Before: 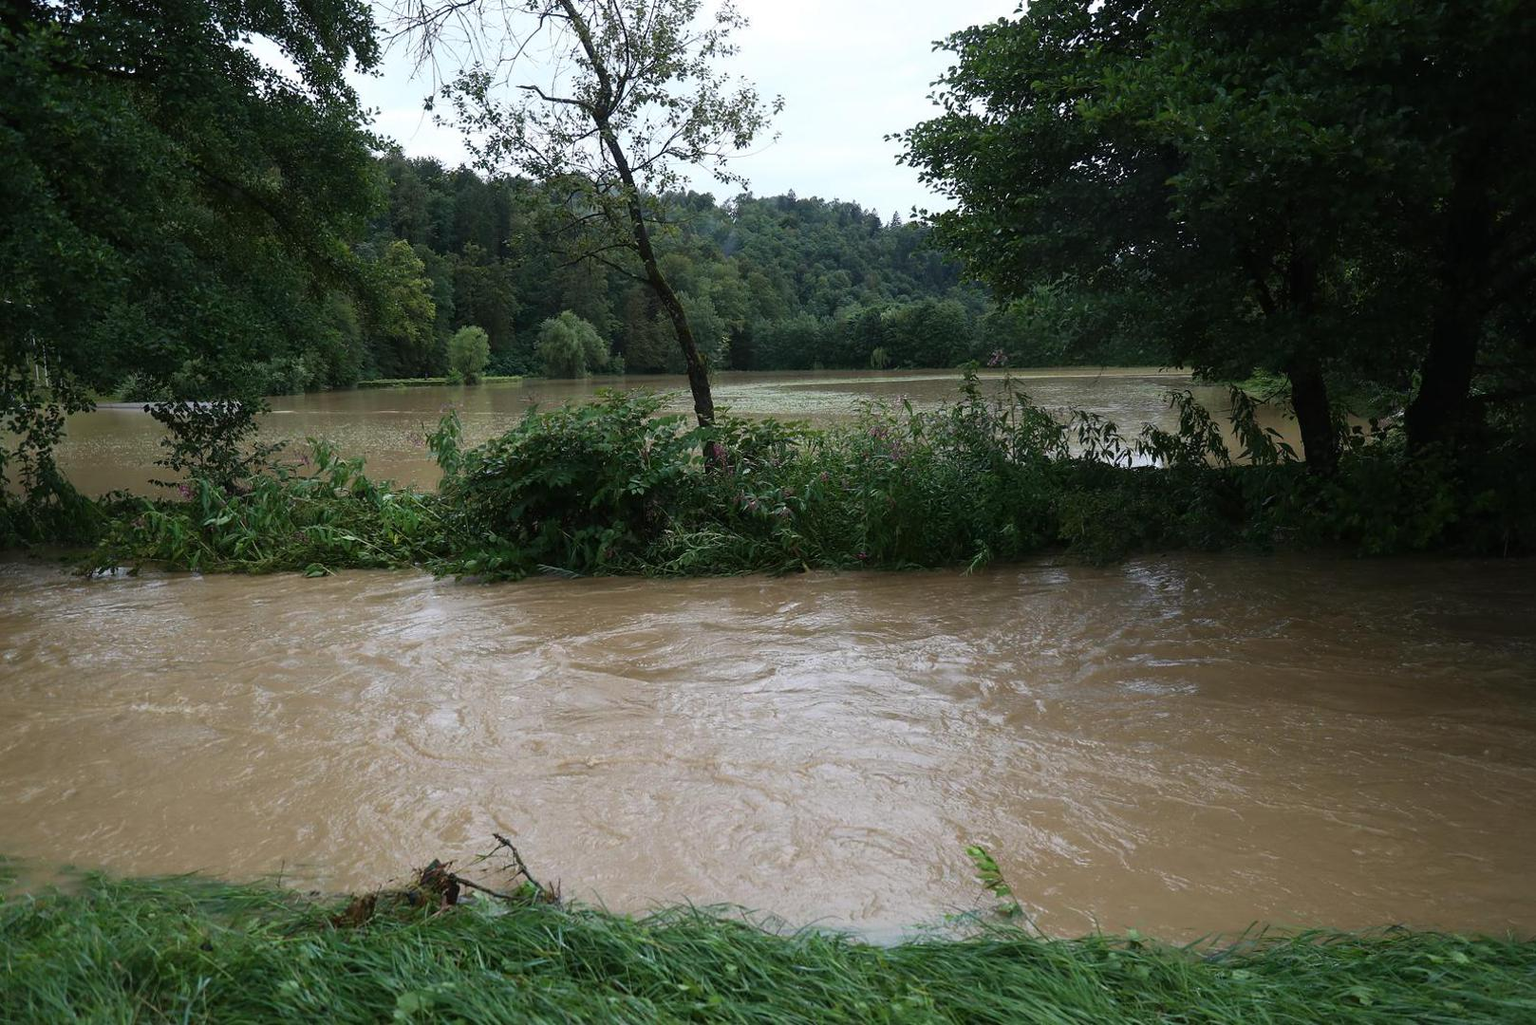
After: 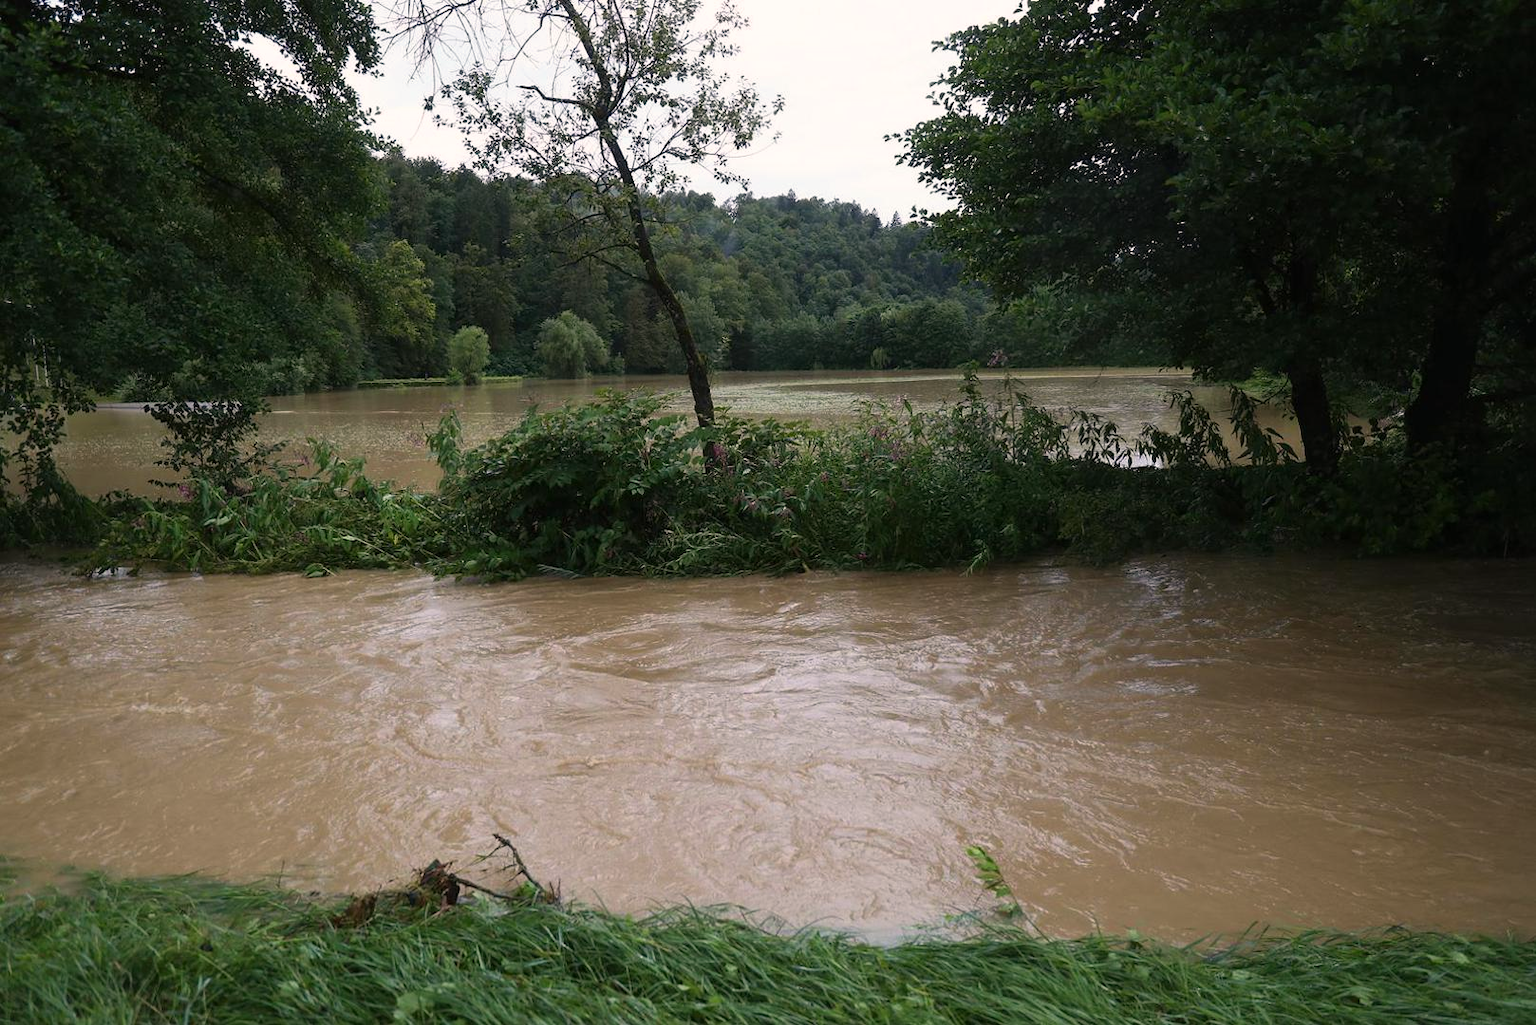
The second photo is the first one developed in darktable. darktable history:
color correction: highlights a* 5.9, highlights b* 4.84
